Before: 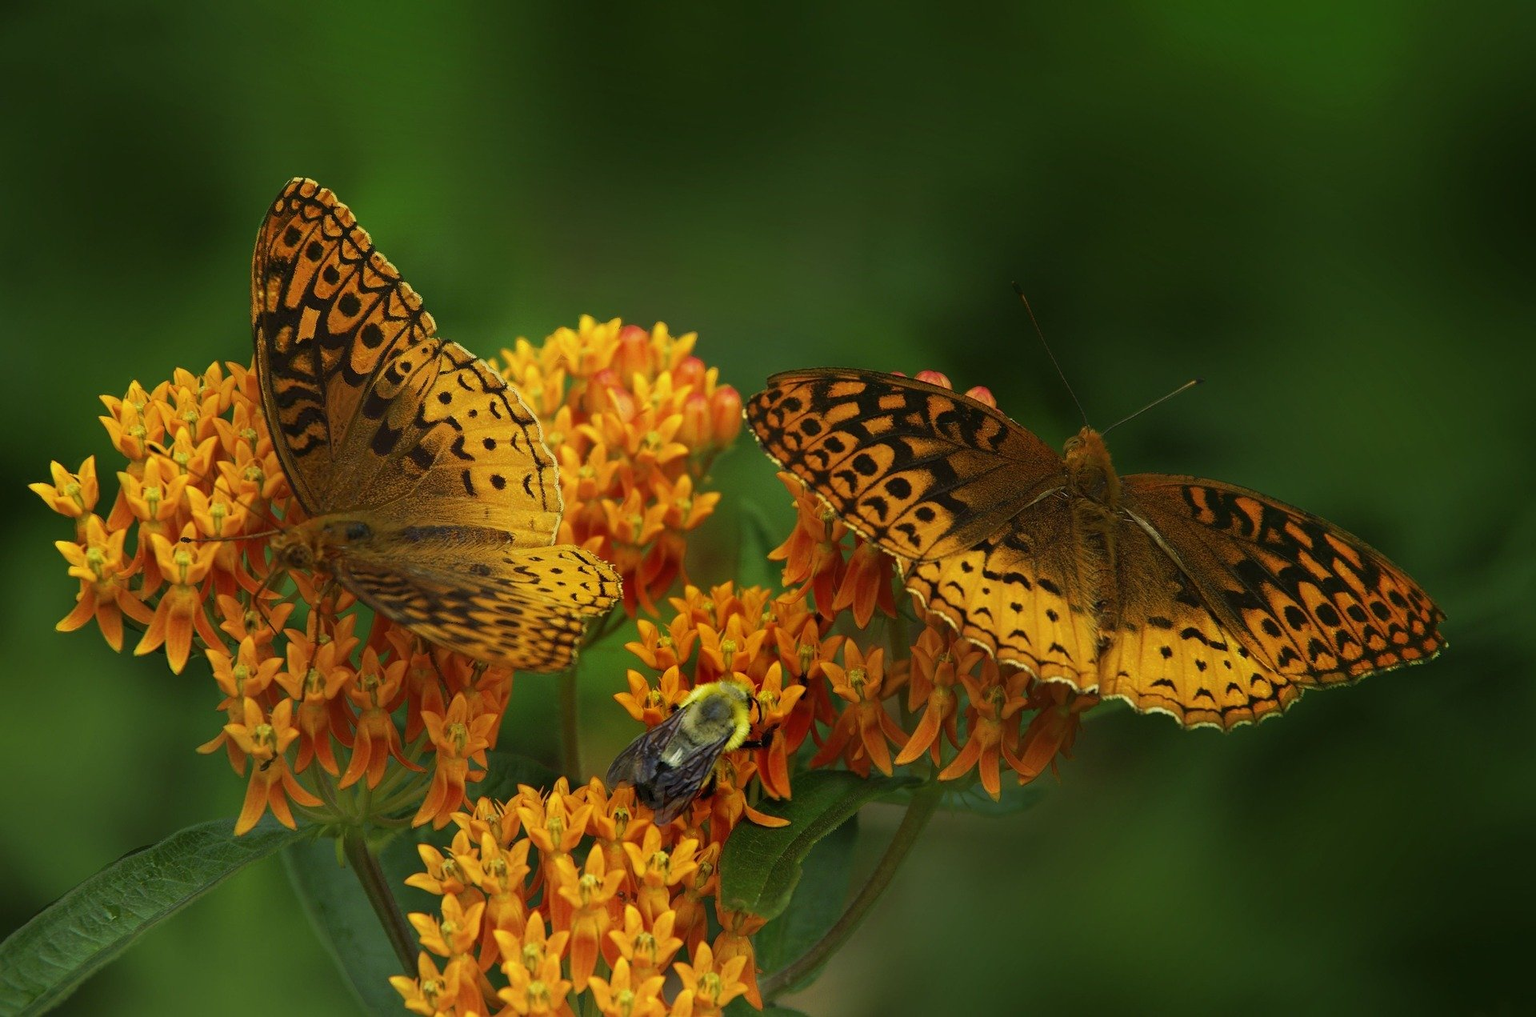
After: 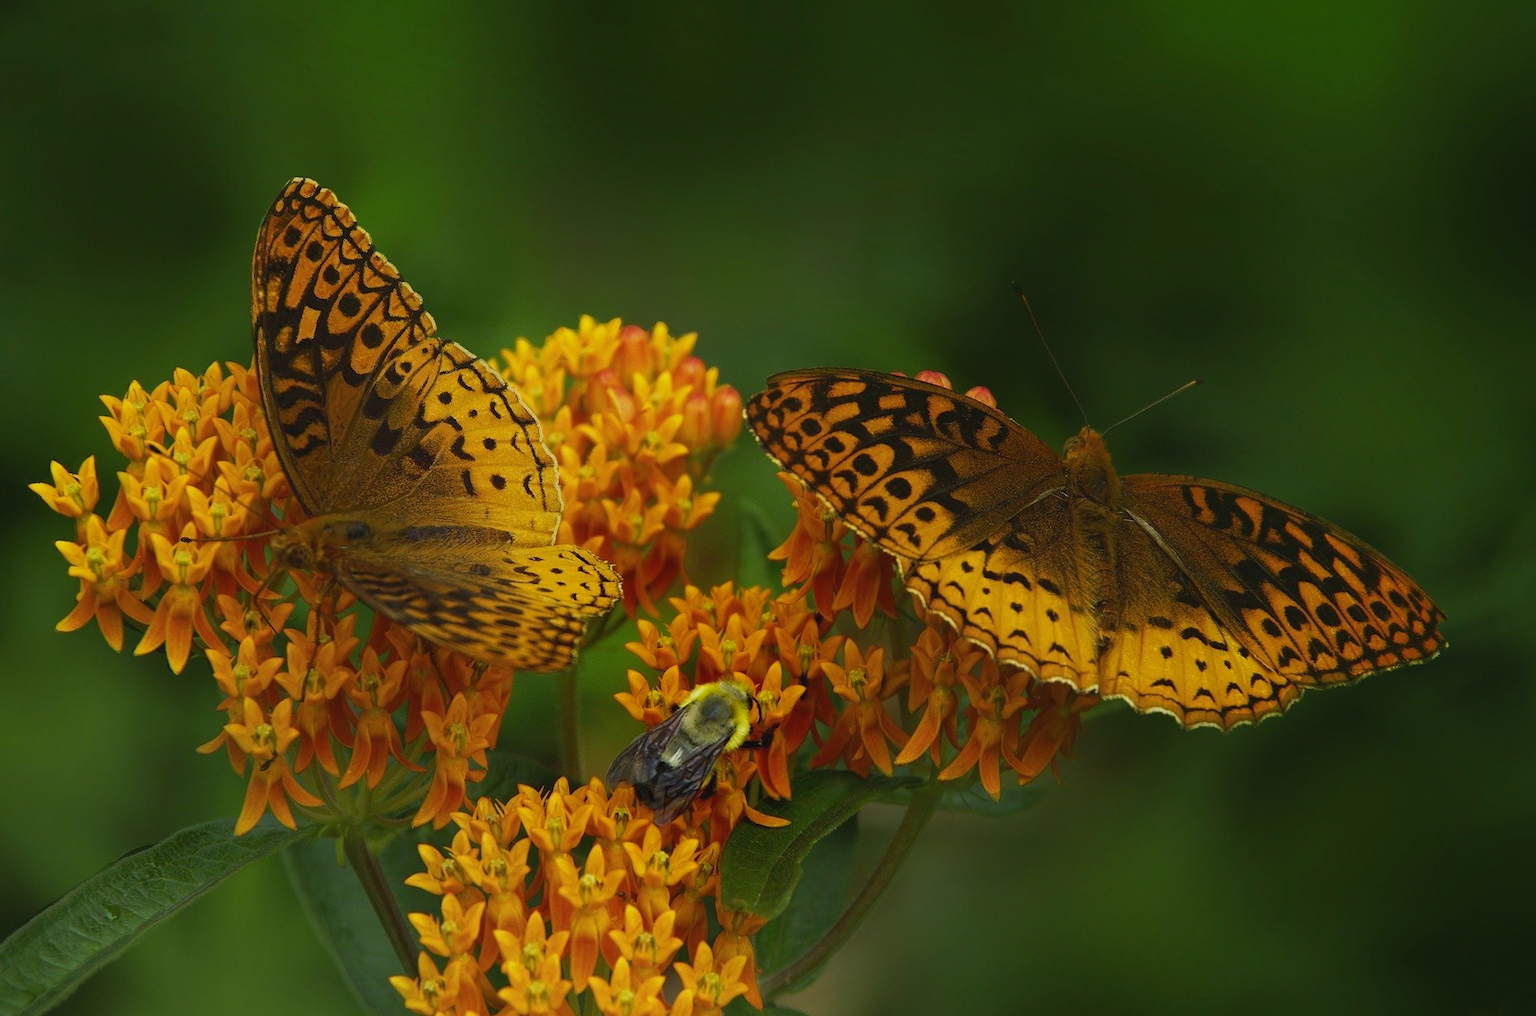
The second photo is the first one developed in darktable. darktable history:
color balance rgb: perceptual saturation grading › global saturation 10%, global vibrance 10%
contrast brightness saturation: contrast -0.08, brightness -0.04, saturation -0.11
